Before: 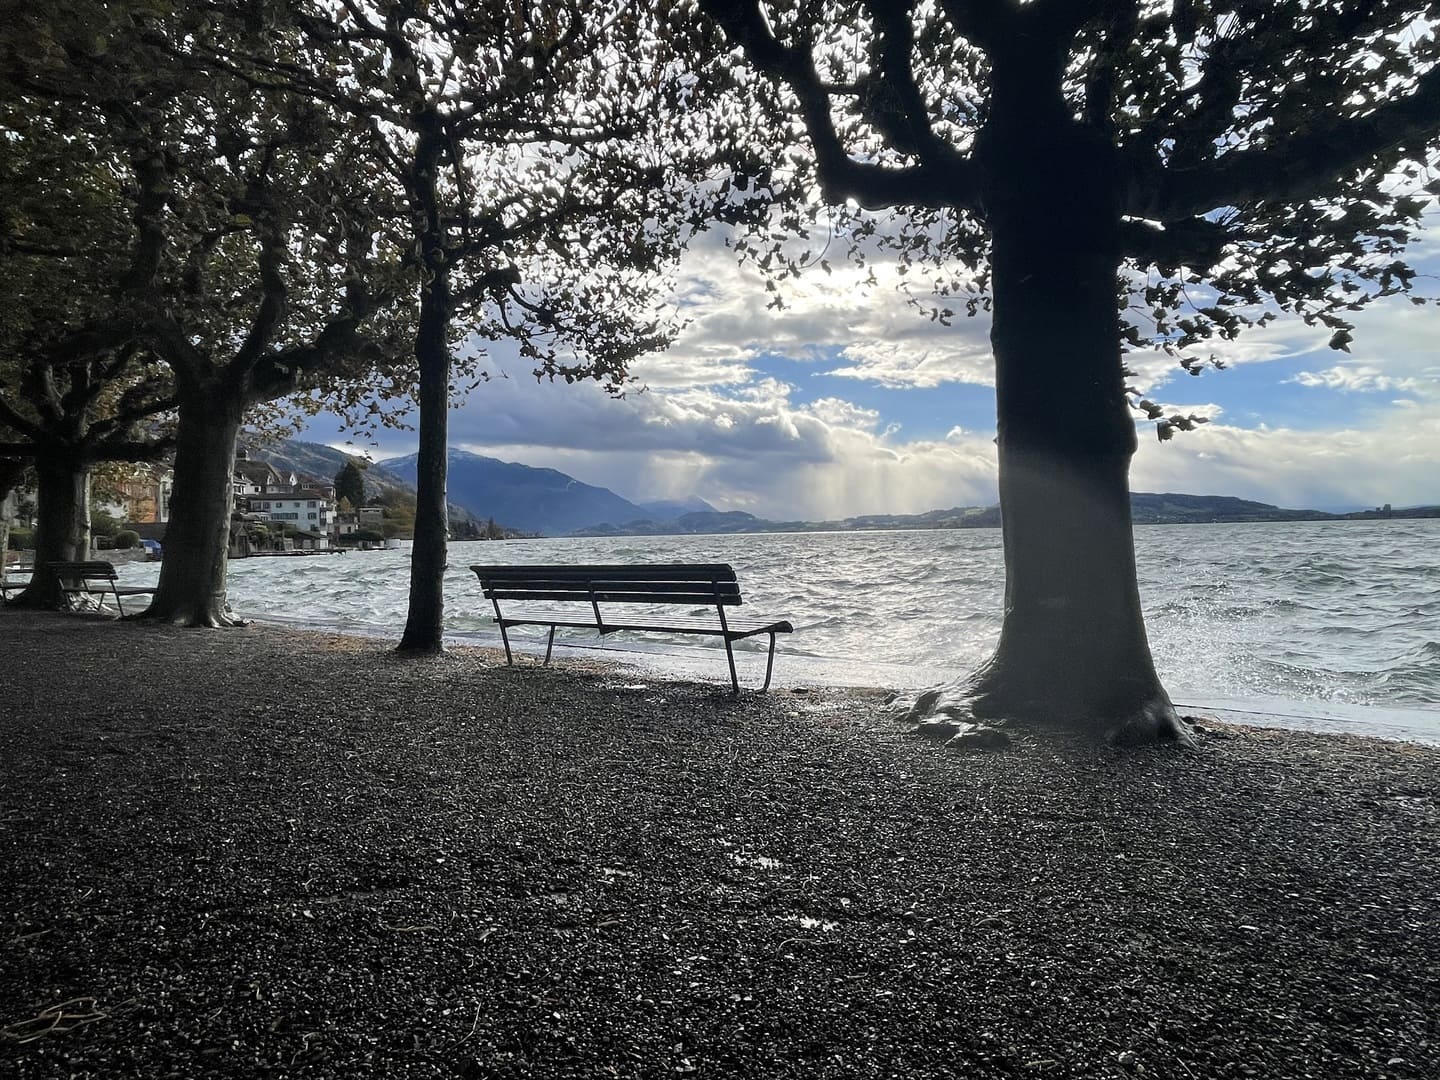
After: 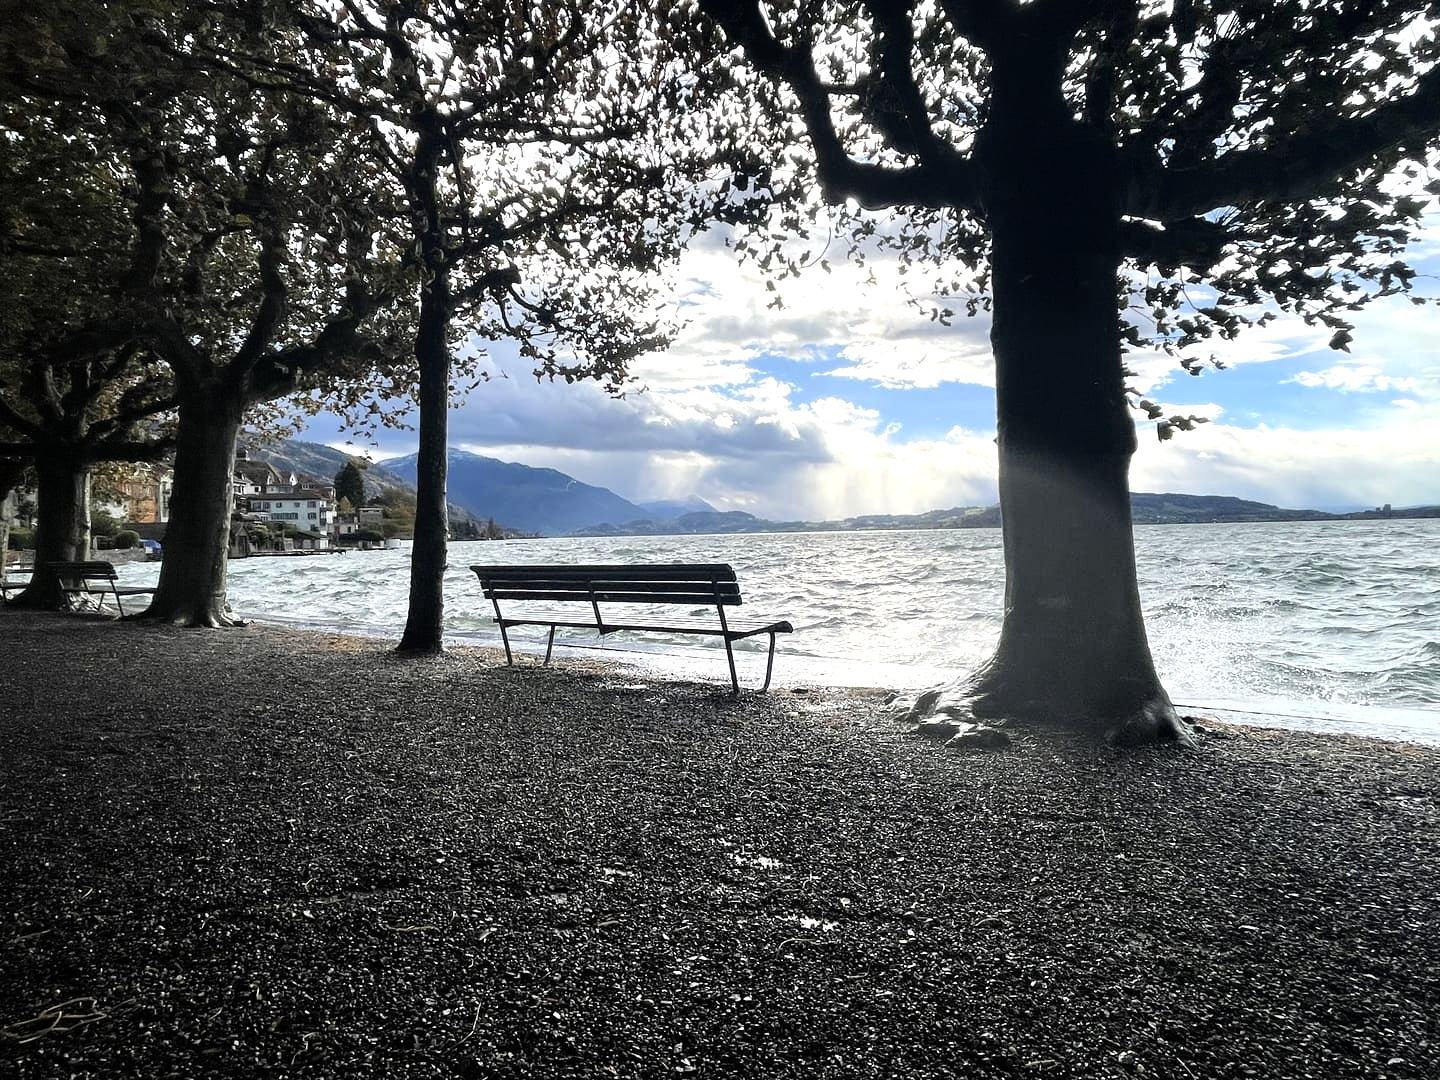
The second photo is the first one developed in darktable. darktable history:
tone equalizer: -8 EV -0.723 EV, -7 EV -0.677 EV, -6 EV -0.564 EV, -5 EV -0.366 EV, -3 EV 0.405 EV, -2 EV 0.6 EV, -1 EV 0.674 EV, +0 EV 0.748 EV
